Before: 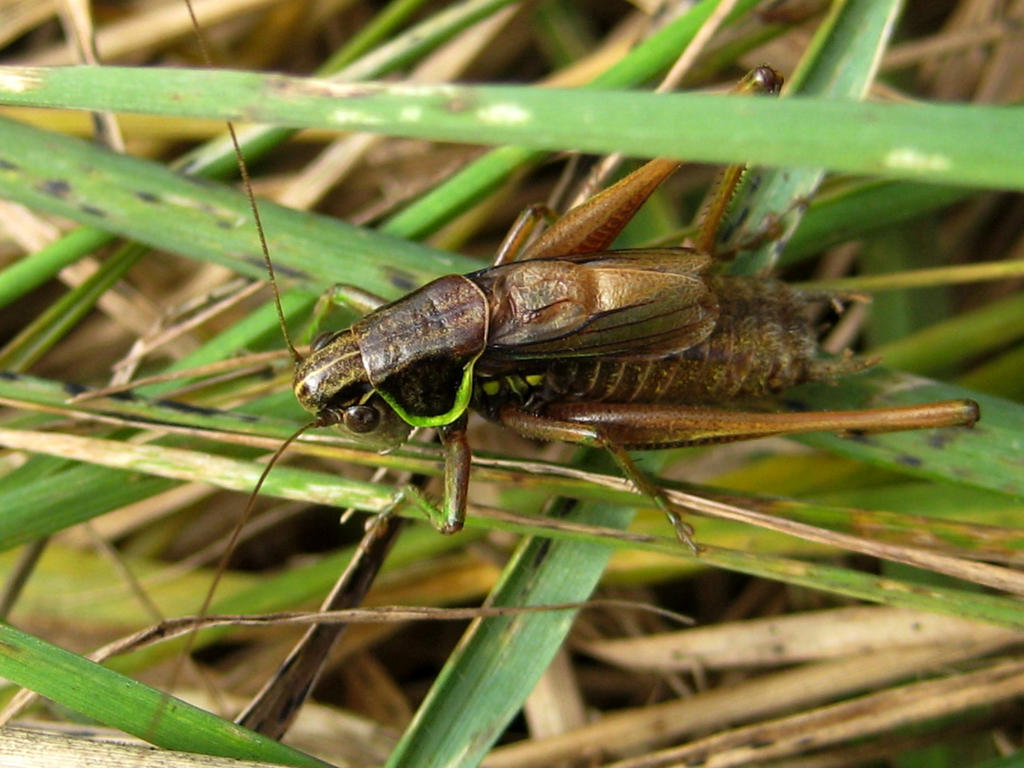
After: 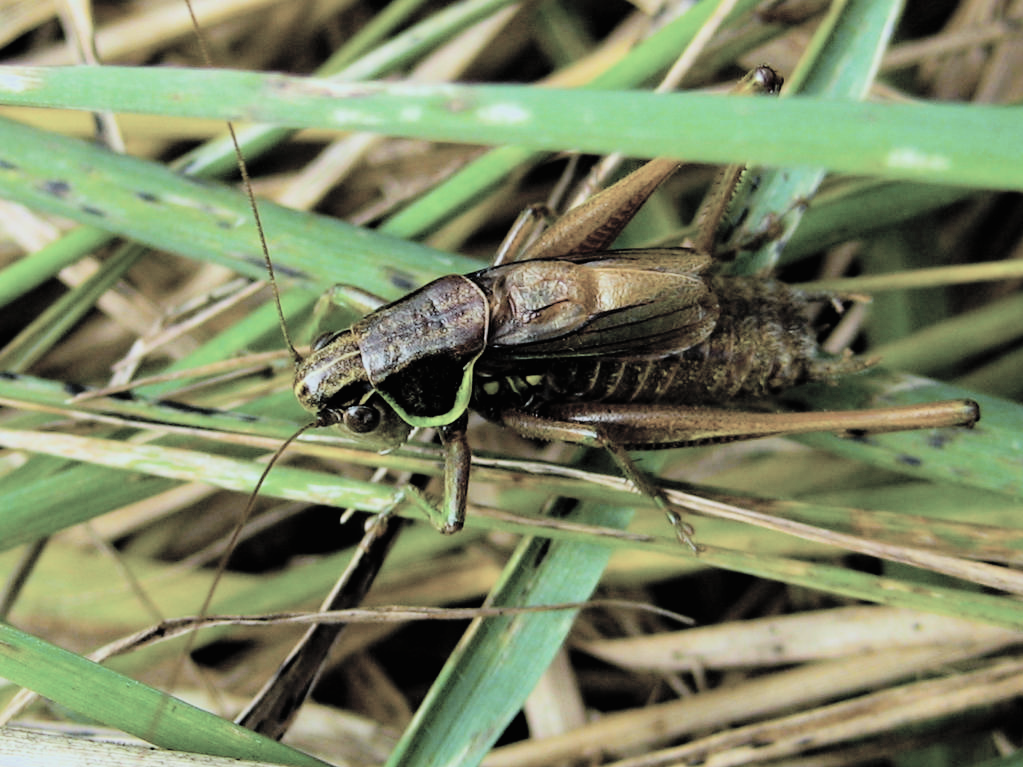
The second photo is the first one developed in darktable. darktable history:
contrast brightness saturation: brightness 0.187, saturation -0.52
color correction: highlights b* -0.002, saturation 0.989
crop: left 0.02%
filmic rgb: black relative exposure -7.49 EV, white relative exposure 4.99 EV, hardness 3.32, contrast 1.301
color balance rgb: power › hue 71.52°, perceptual saturation grading › global saturation 50.524%, global vibrance 20%
haze removal: compatibility mode true, adaptive false
color calibration: illuminant Planckian (black body), x 0.378, y 0.374, temperature 4033.88 K
